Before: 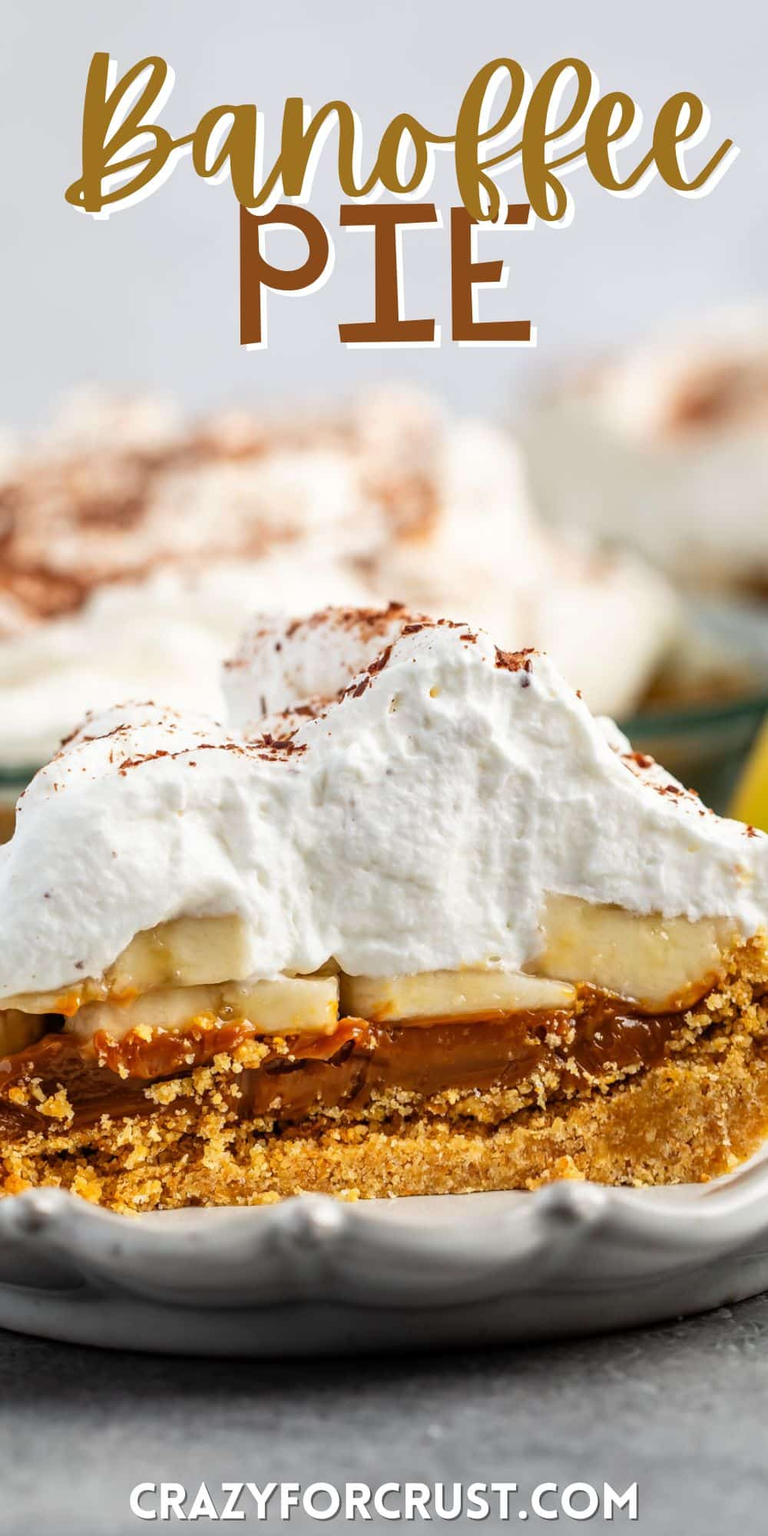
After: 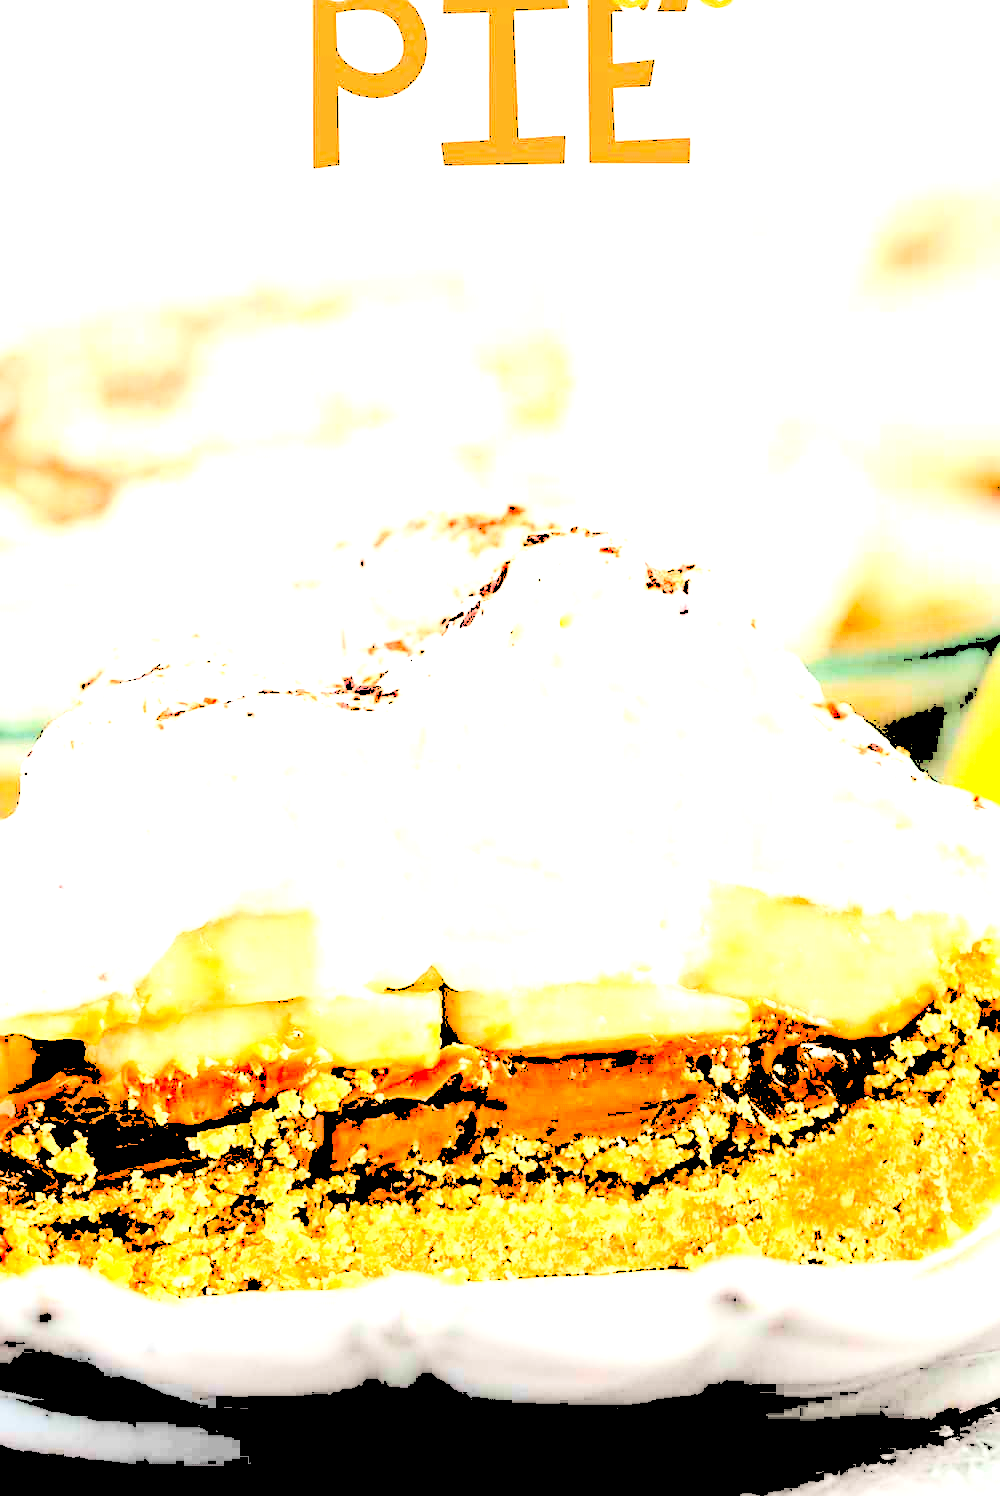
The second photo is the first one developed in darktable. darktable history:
crop: top 14.006%, bottom 11.177%
sharpen: on, module defaults
levels: levels [0.246, 0.256, 0.506]
